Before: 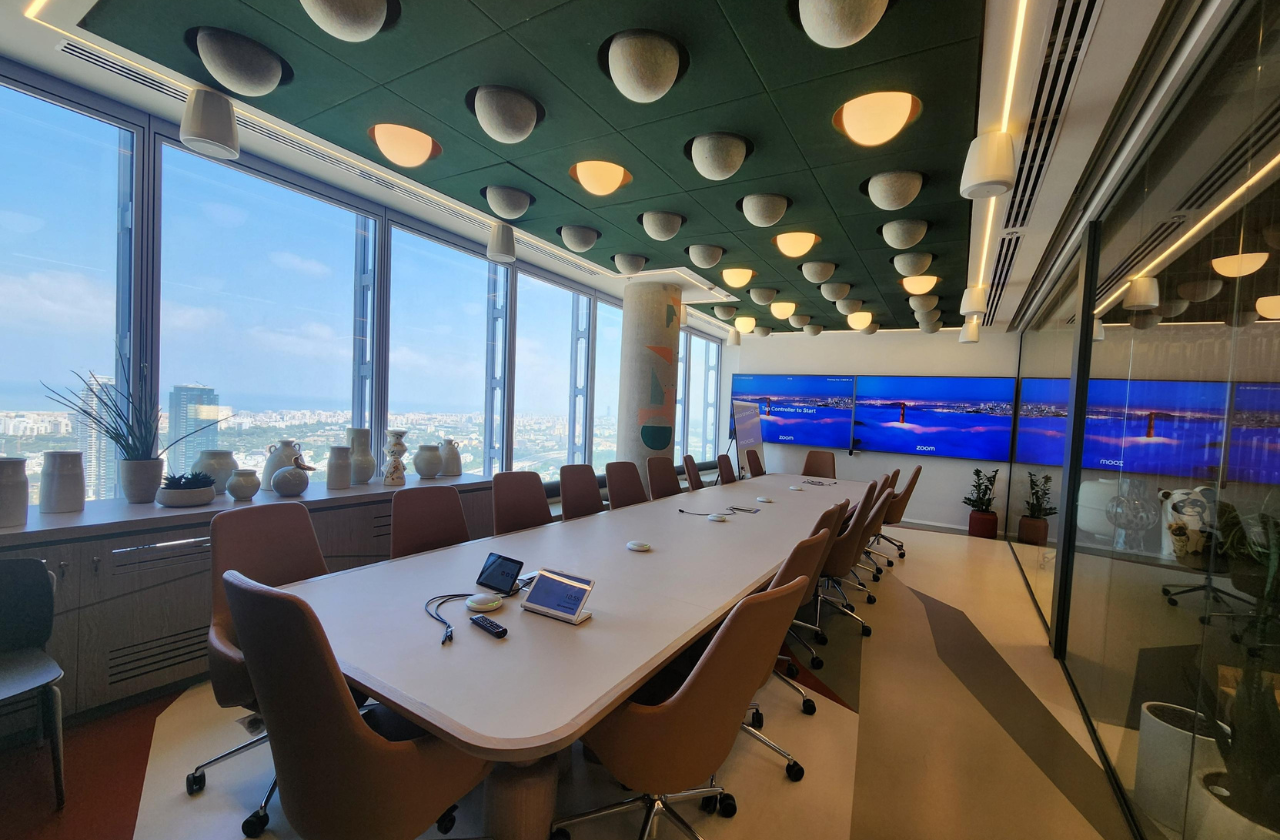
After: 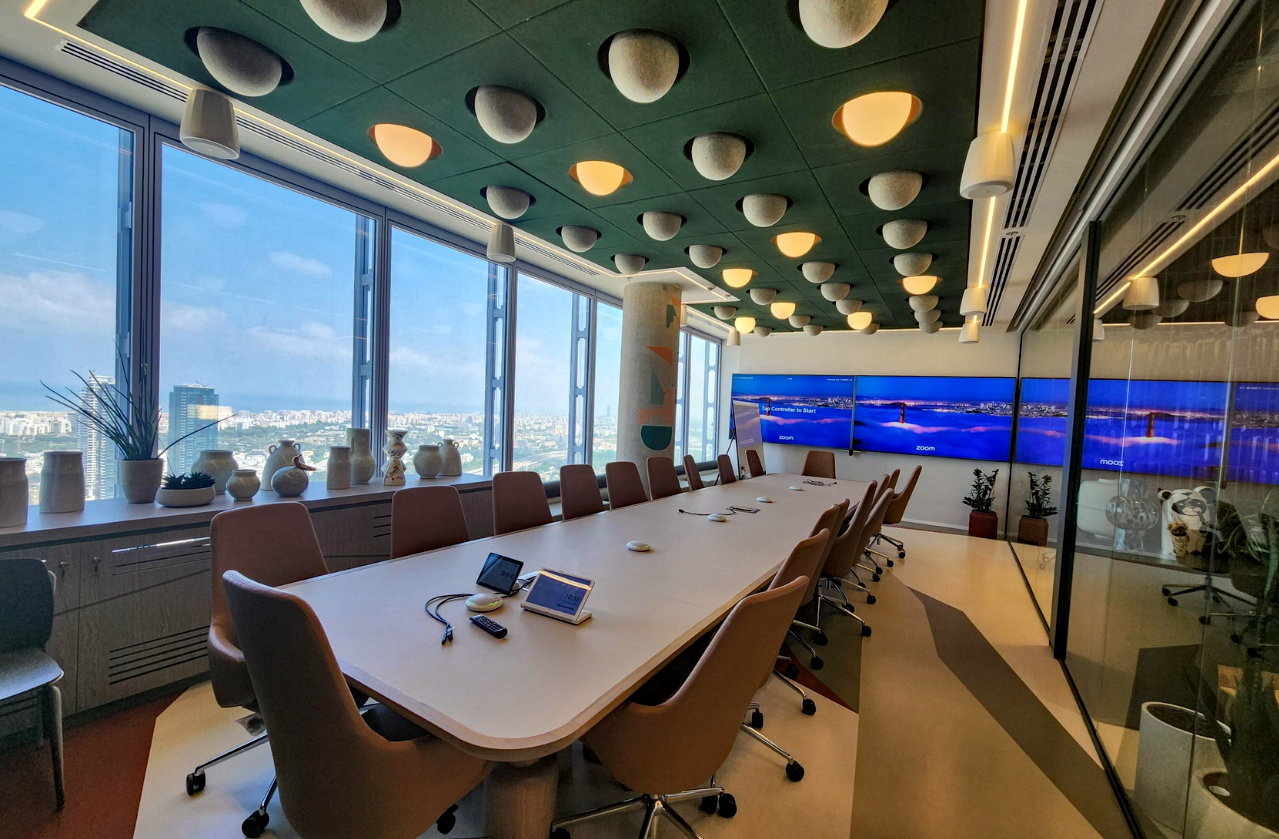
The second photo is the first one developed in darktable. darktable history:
shadows and highlights: soften with gaussian
haze removal: compatibility mode true, adaptive false
crop and rotate: left 0.065%, bottom 0.011%
local contrast: on, module defaults
